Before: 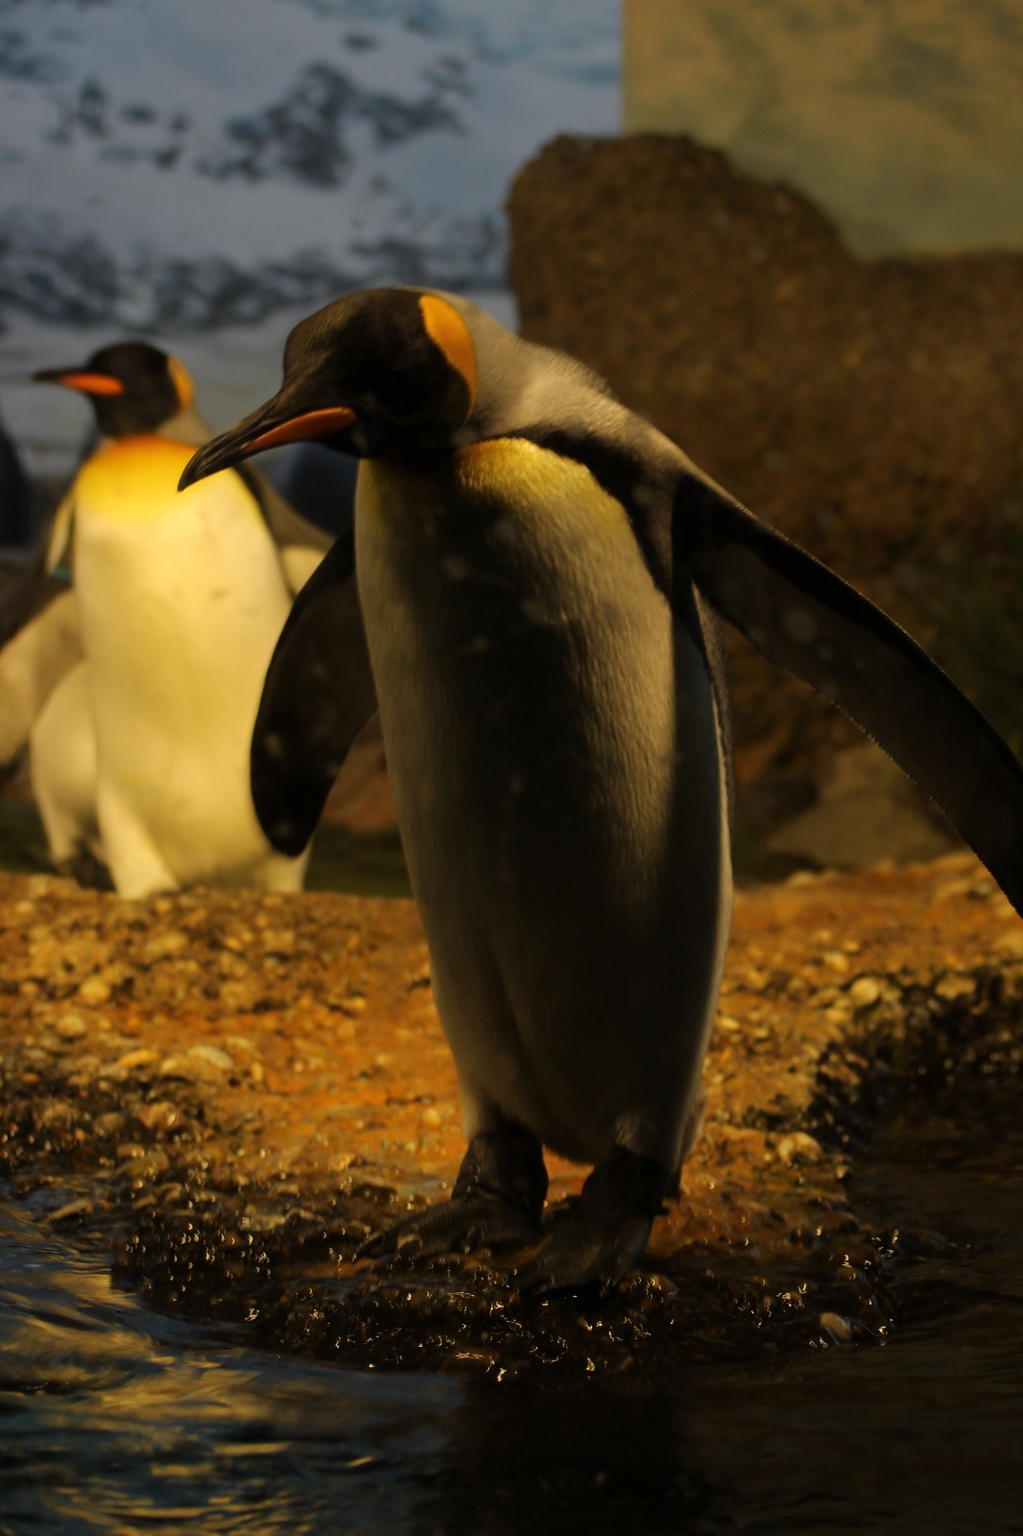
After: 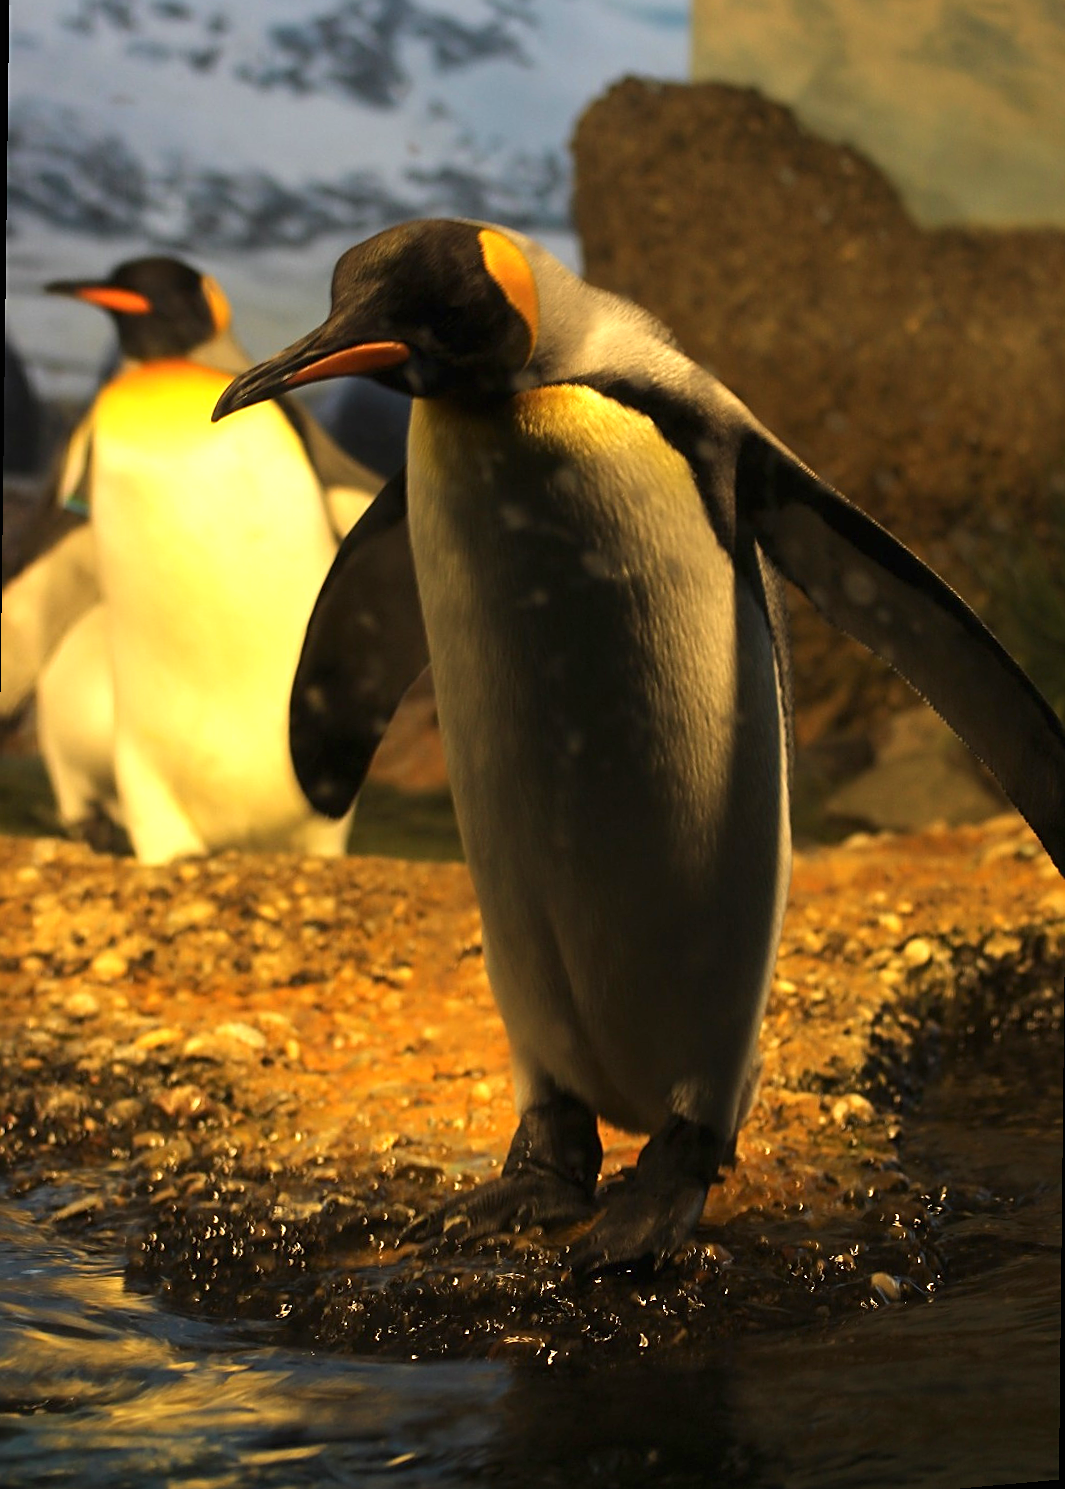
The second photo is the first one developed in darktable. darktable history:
rotate and perspective: rotation 0.679°, lens shift (horizontal) 0.136, crop left 0.009, crop right 0.991, crop top 0.078, crop bottom 0.95
sharpen: on, module defaults
exposure: black level correction 0, exposure 1.1 EV, compensate highlight preservation false
